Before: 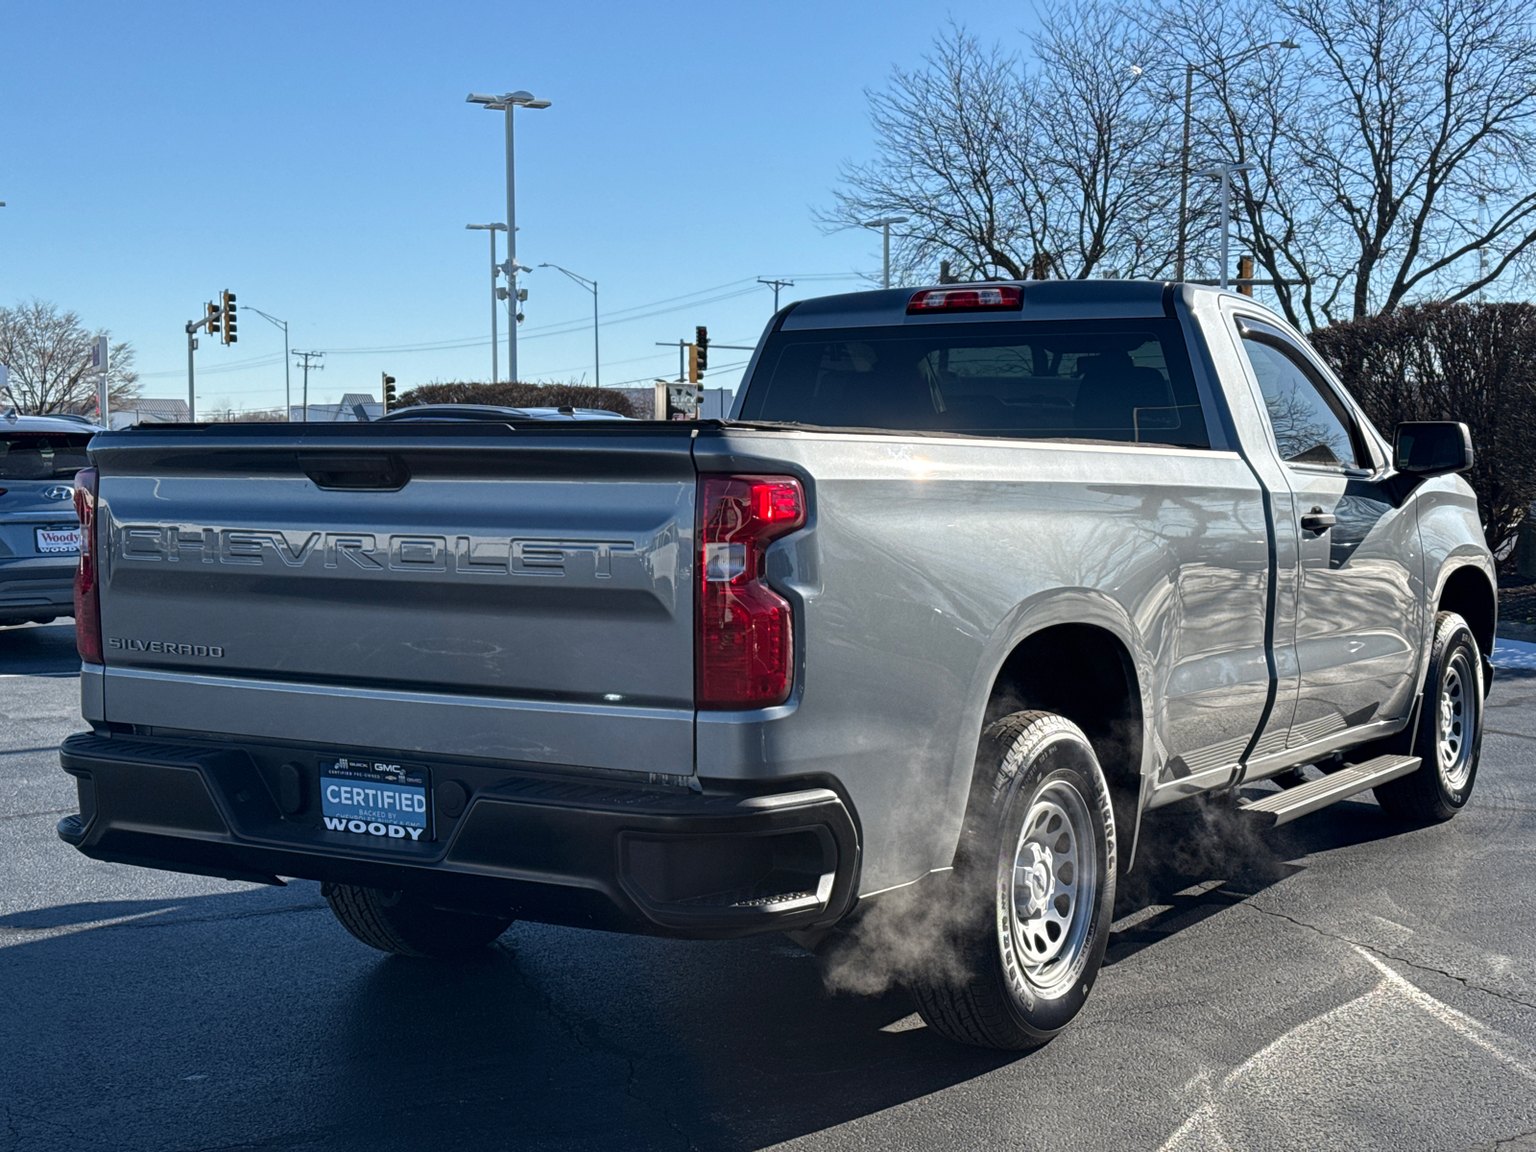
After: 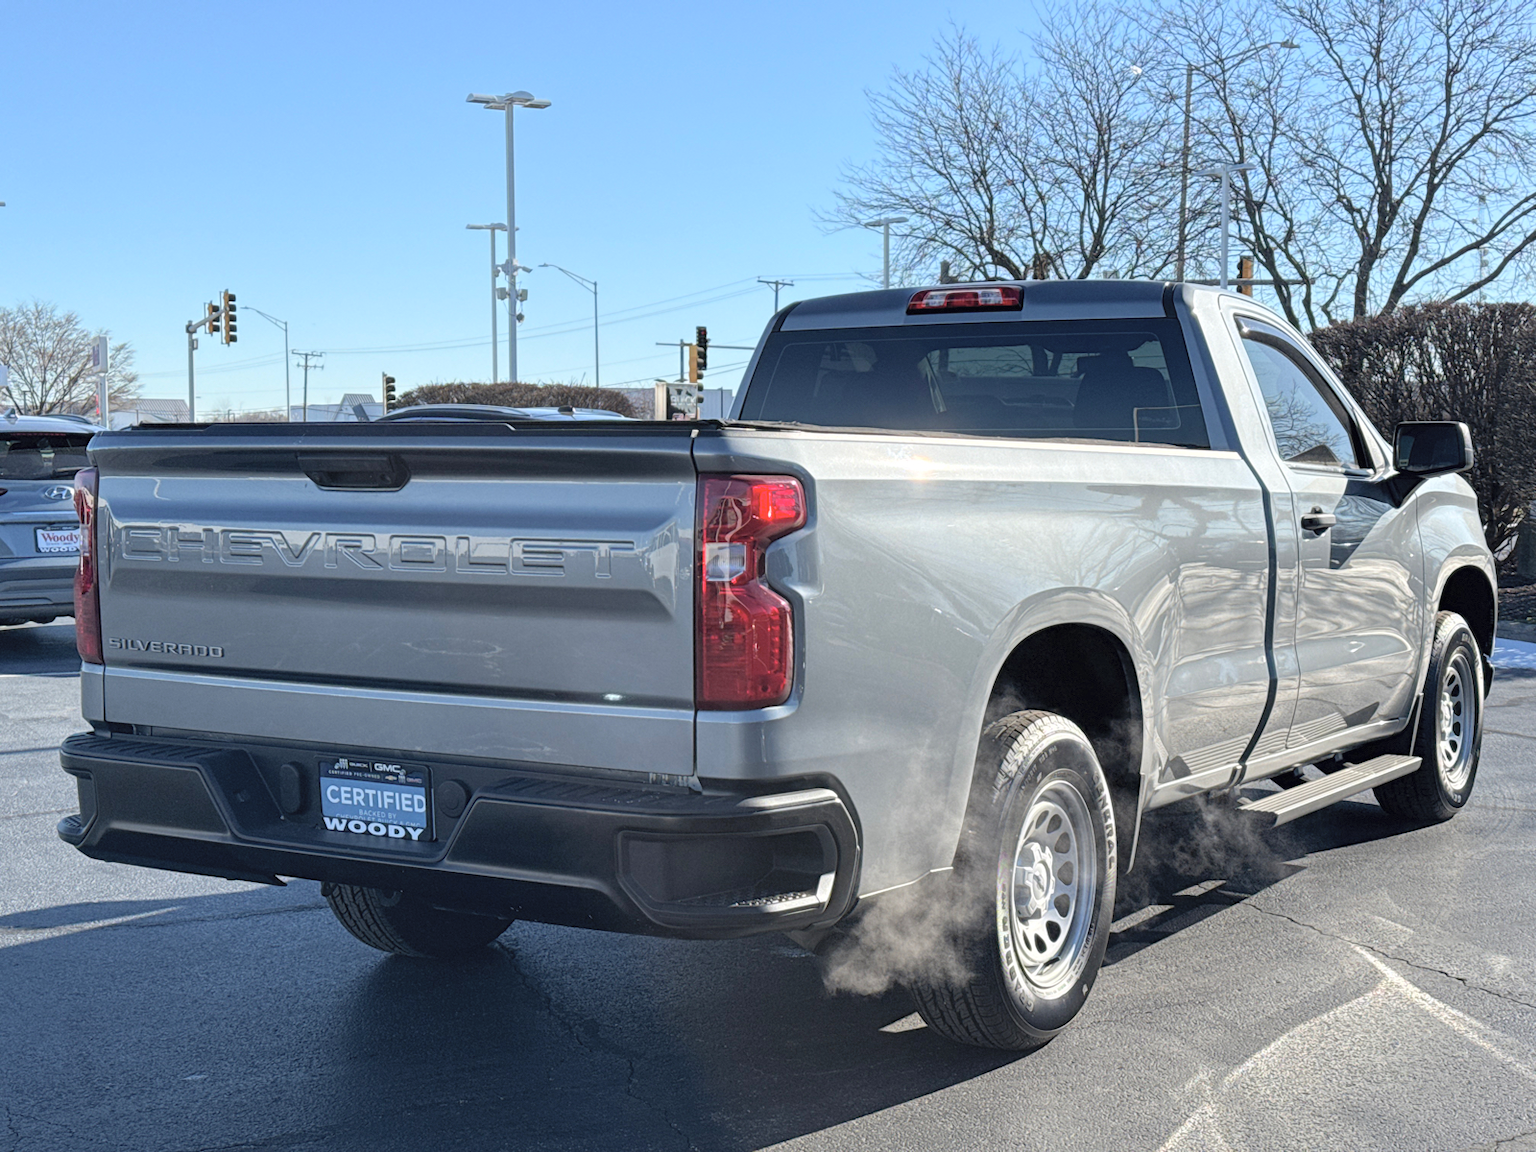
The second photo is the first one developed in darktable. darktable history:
contrast brightness saturation: brightness 0.272
